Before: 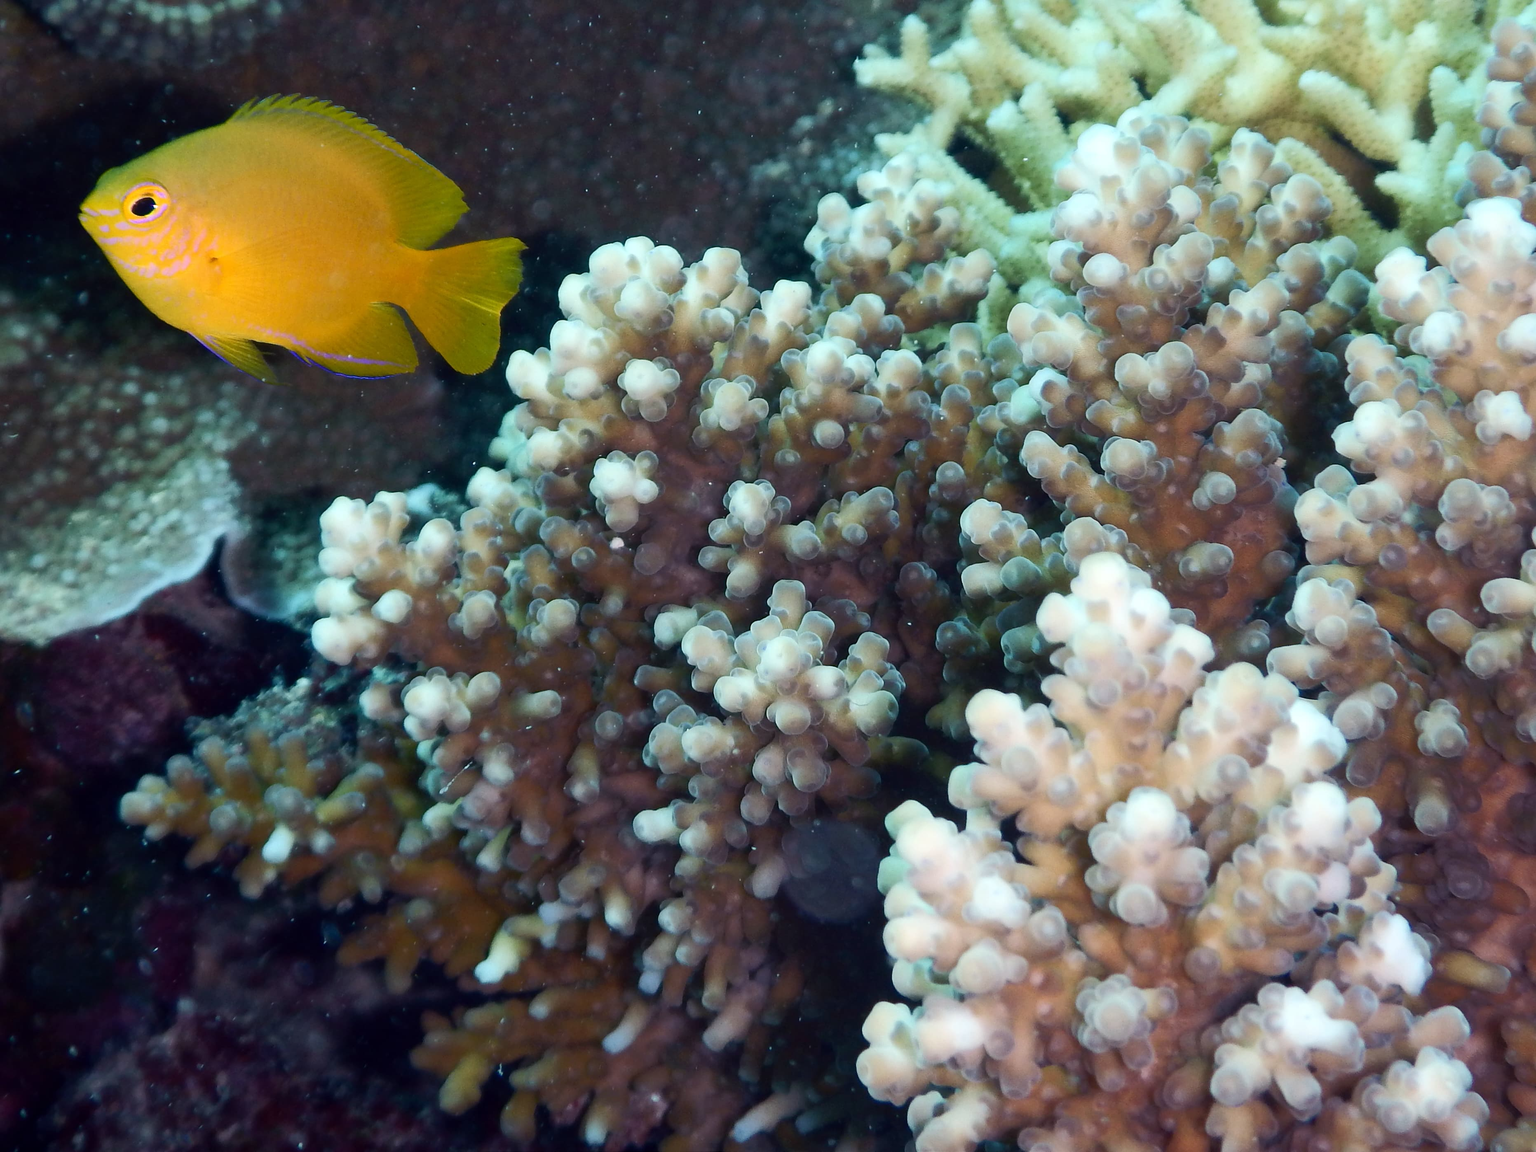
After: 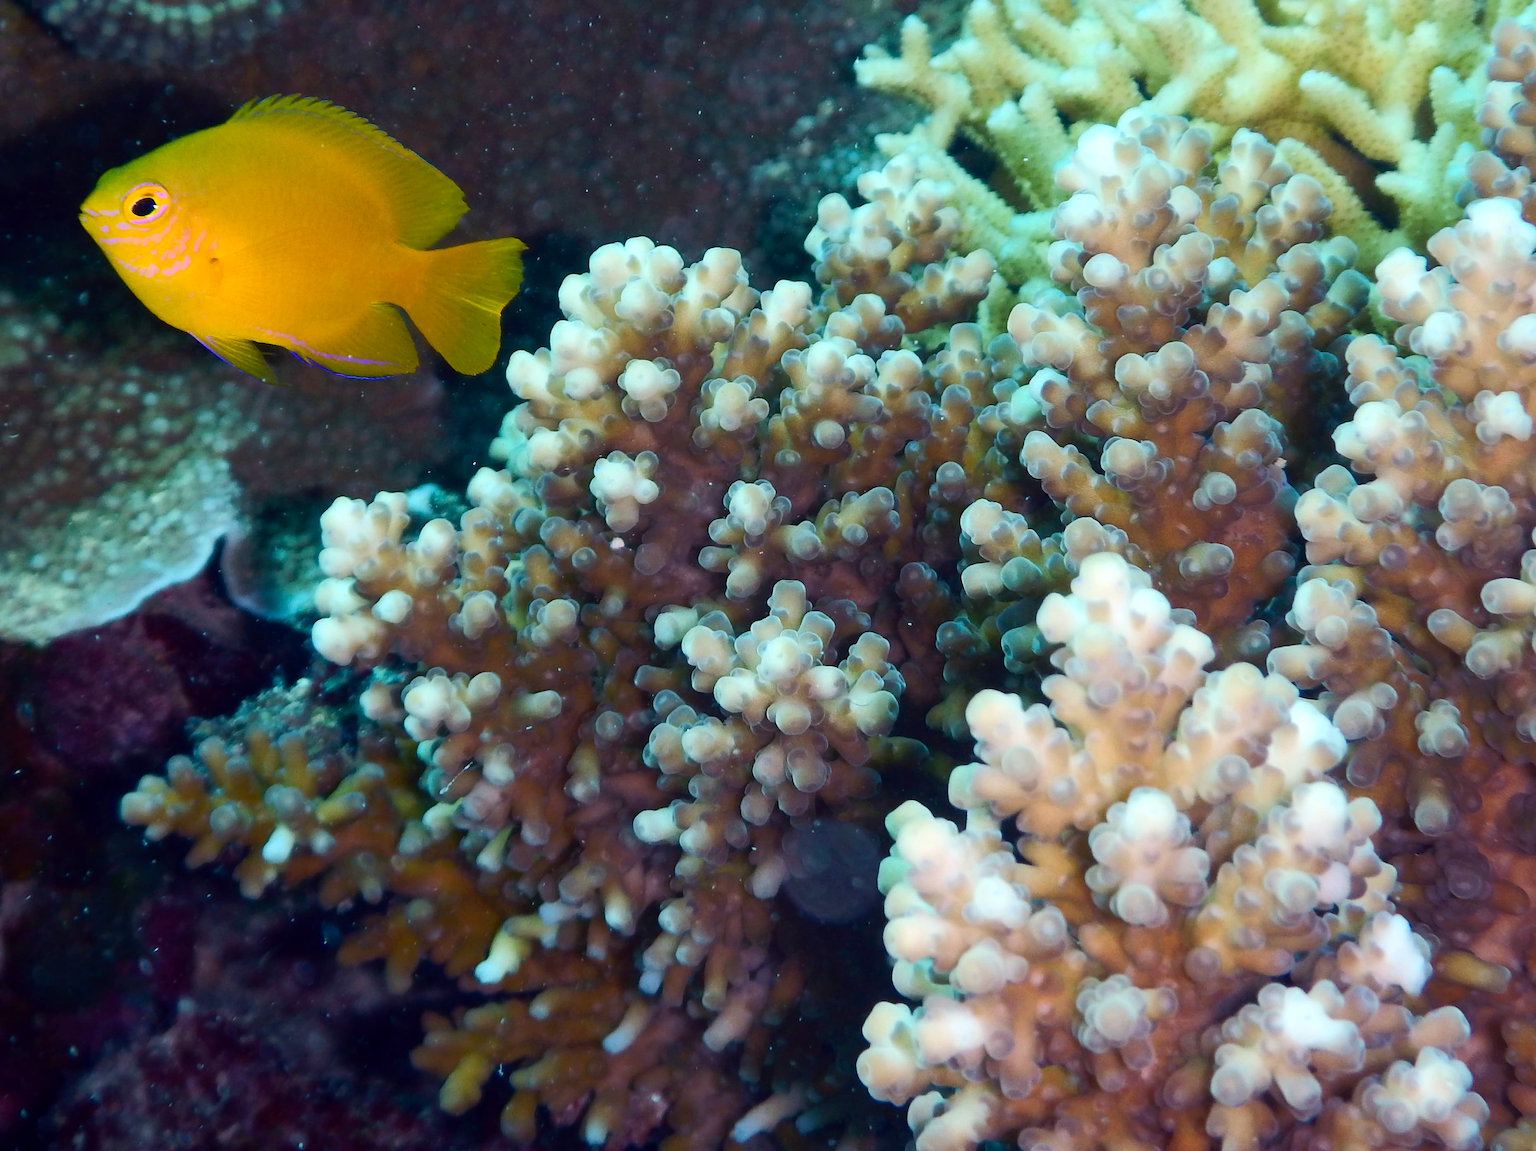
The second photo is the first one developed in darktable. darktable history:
color balance rgb: perceptual saturation grading › global saturation 0.42%, global vibrance 45.329%
